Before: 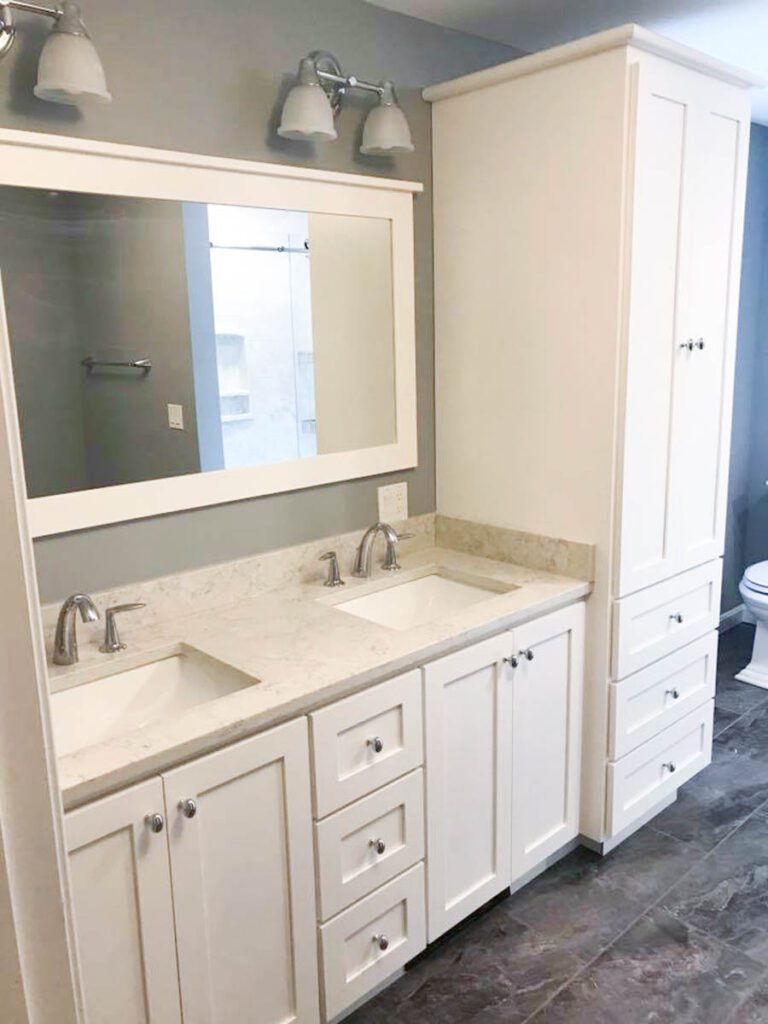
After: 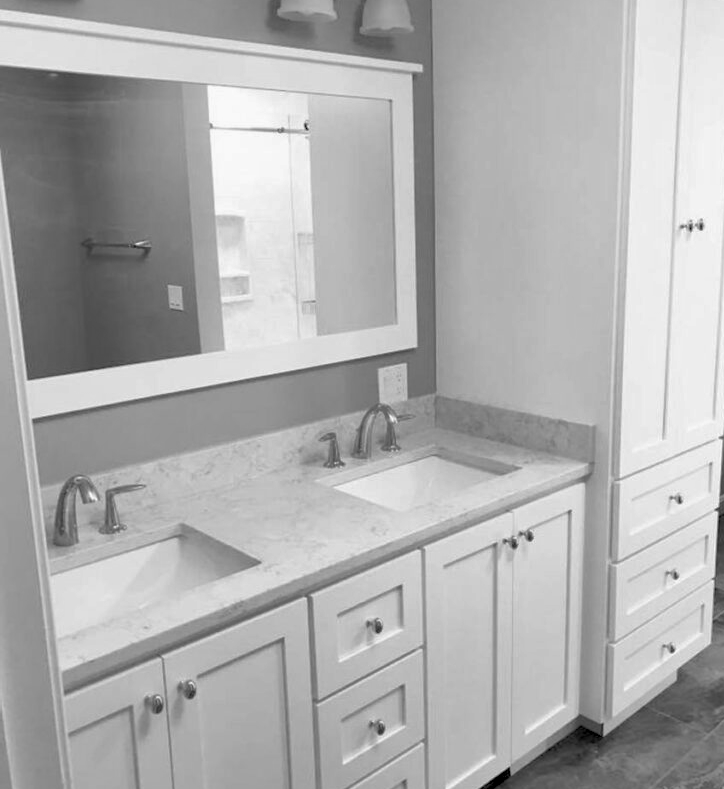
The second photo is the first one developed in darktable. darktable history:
crop and rotate: angle 0.03°, top 11.643%, right 5.651%, bottom 11.189%
exposure: black level correction 0.009, compensate highlight preservation false
shadows and highlights: on, module defaults
monochrome: a 32, b 64, size 2.3
